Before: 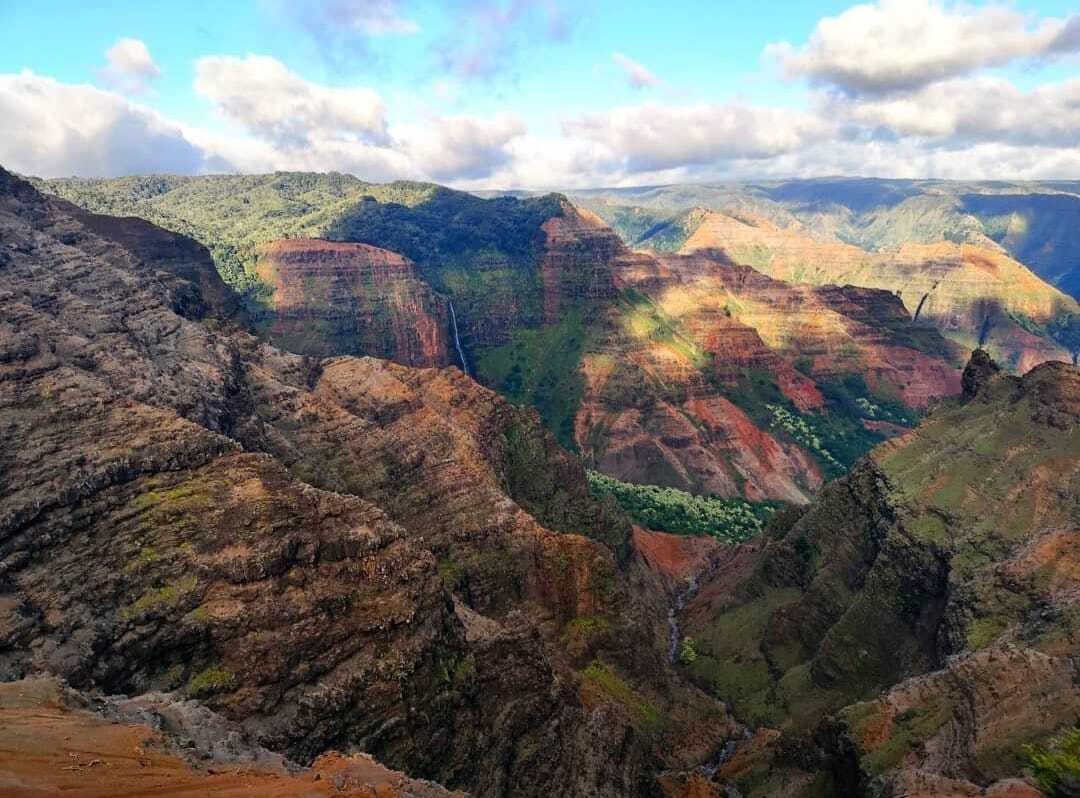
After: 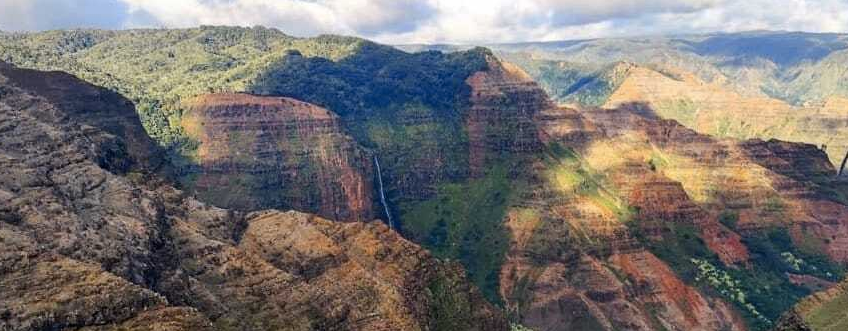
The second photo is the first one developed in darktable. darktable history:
color contrast: green-magenta contrast 0.81
crop: left 7.036%, top 18.398%, right 14.379%, bottom 40.043%
